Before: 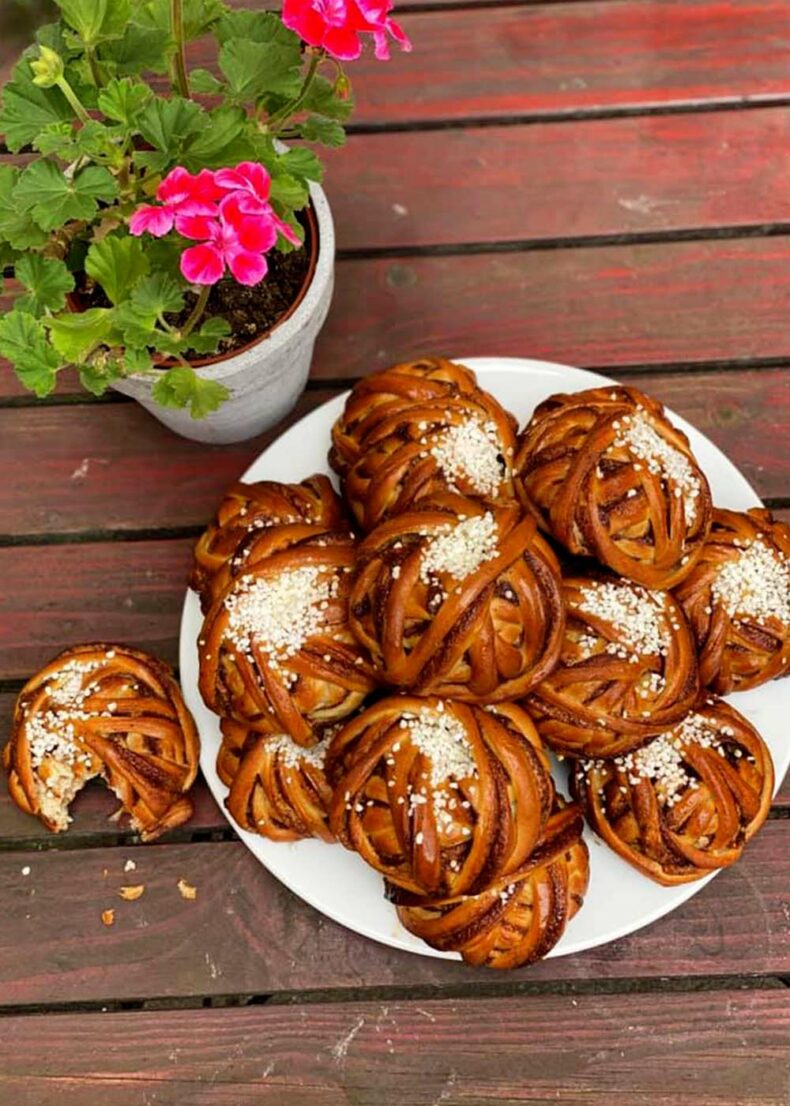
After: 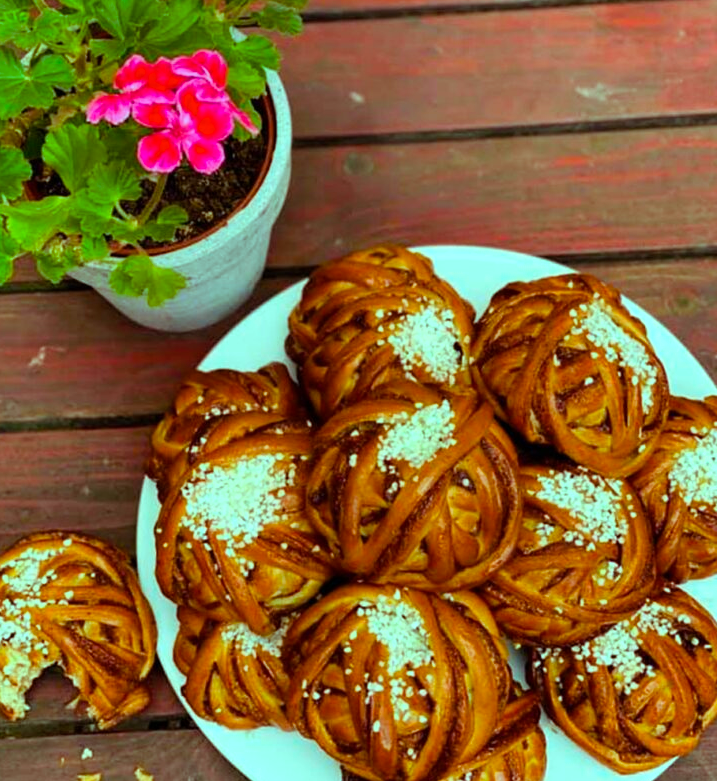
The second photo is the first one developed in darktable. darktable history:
color balance rgb: highlights gain › chroma 7.389%, highlights gain › hue 185.28°, linear chroma grading › shadows 9.464%, linear chroma grading › highlights 8.934%, linear chroma grading › global chroma 14.739%, linear chroma grading › mid-tones 14.724%, perceptual saturation grading › global saturation 0.528%
shadows and highlights: low approximation 0.01, soften with gaussian
crop: left 5.485%, top 10.141%, right 3.71%, bottom 19.197%
